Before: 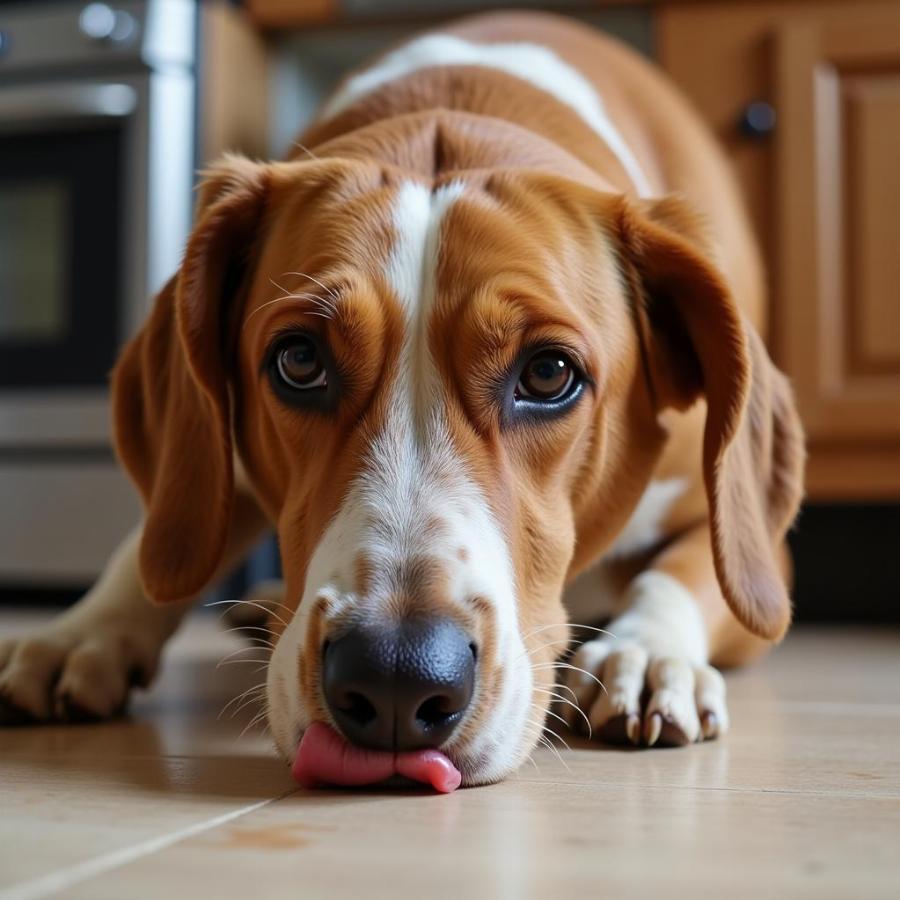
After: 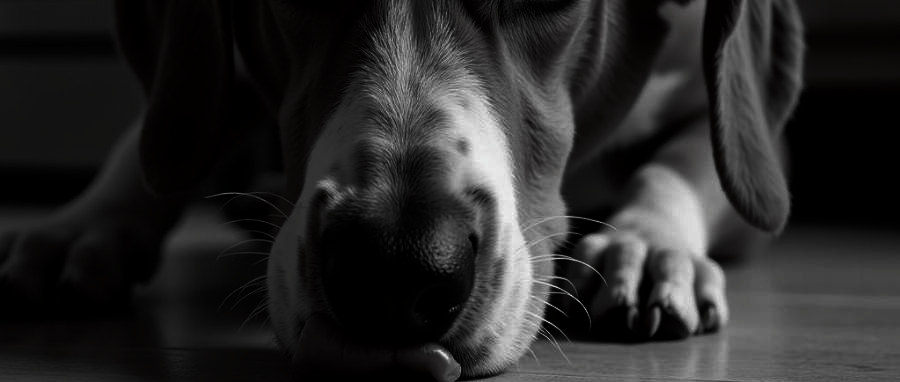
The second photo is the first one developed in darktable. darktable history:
crop: top 45.371%, bottom 12.14%
contrast brightness saturation: contrast 0.022, brightness -0.983, saturation -0.984
